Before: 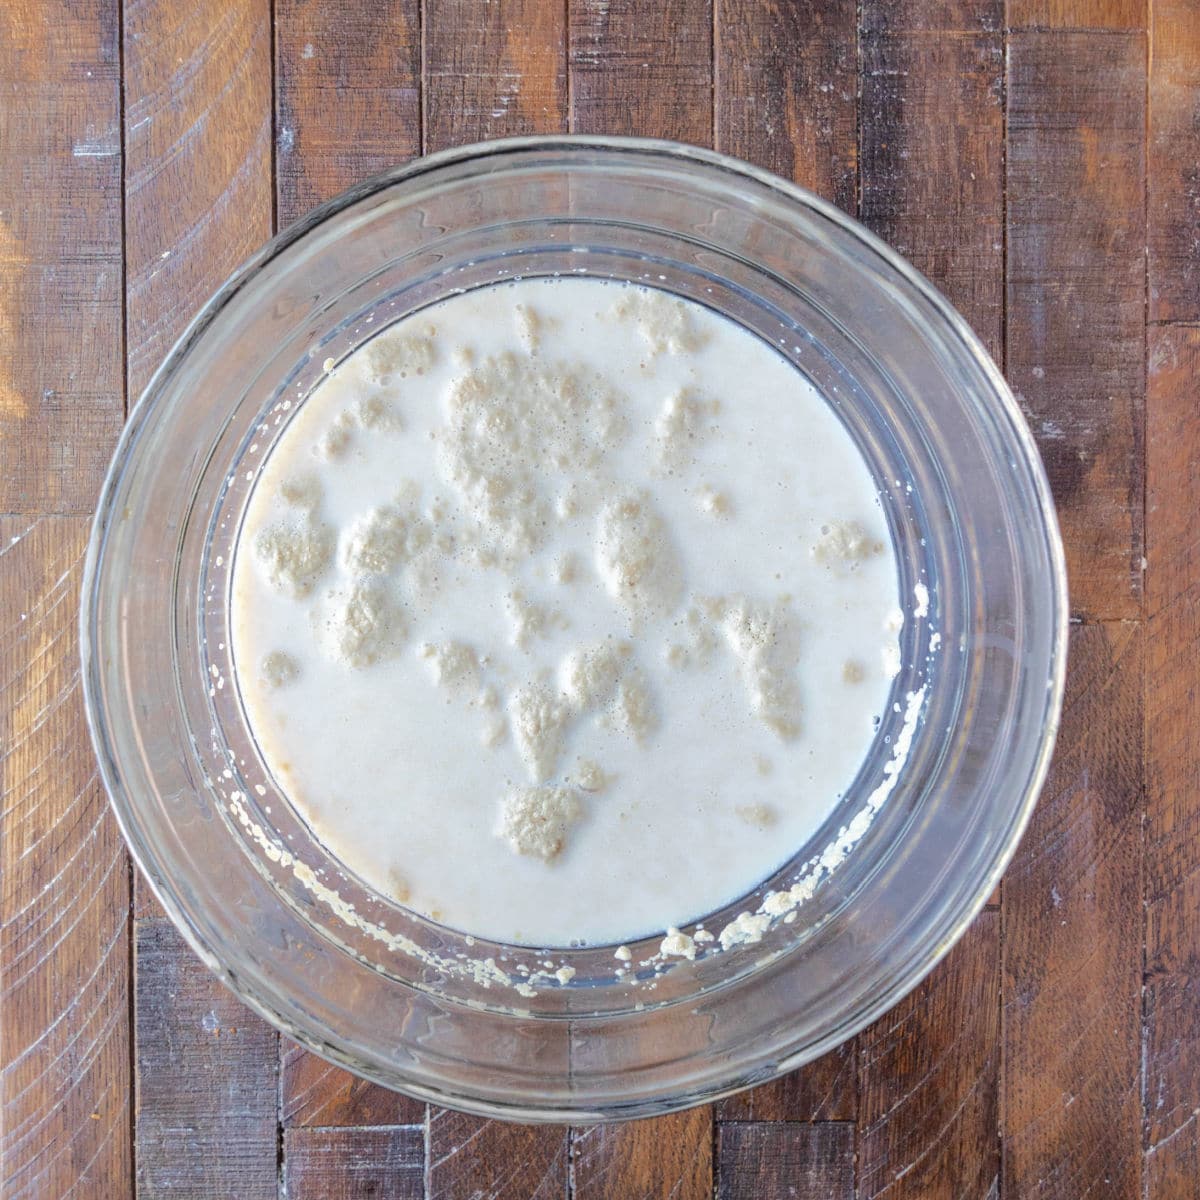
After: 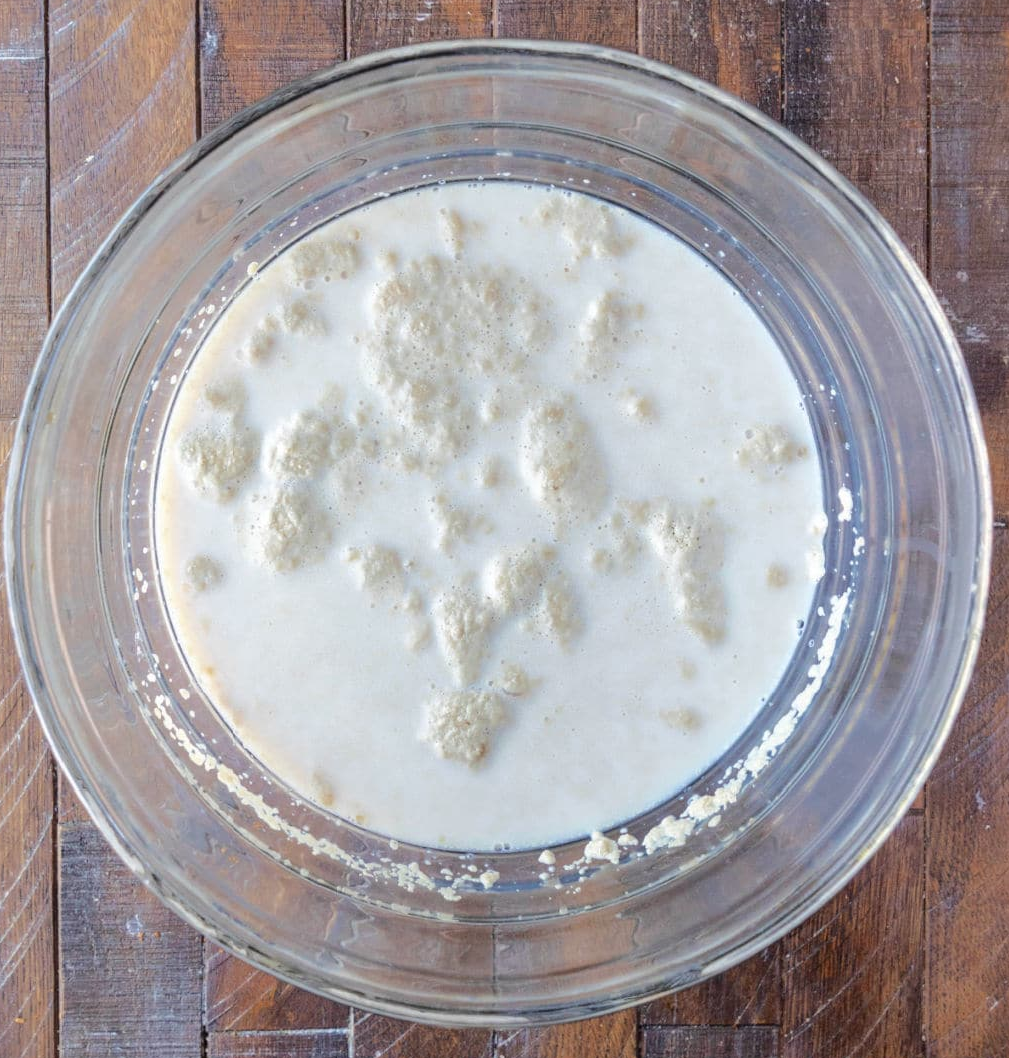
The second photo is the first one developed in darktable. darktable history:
crop: left 6.377%, top 8.02%, right 9.536%, bottom 3.795%
